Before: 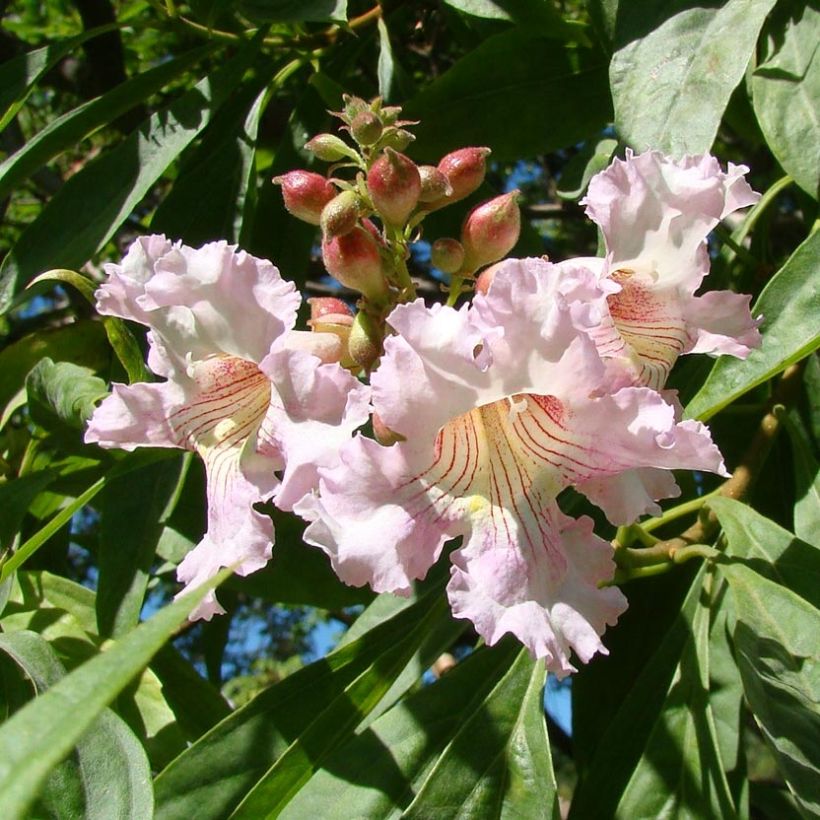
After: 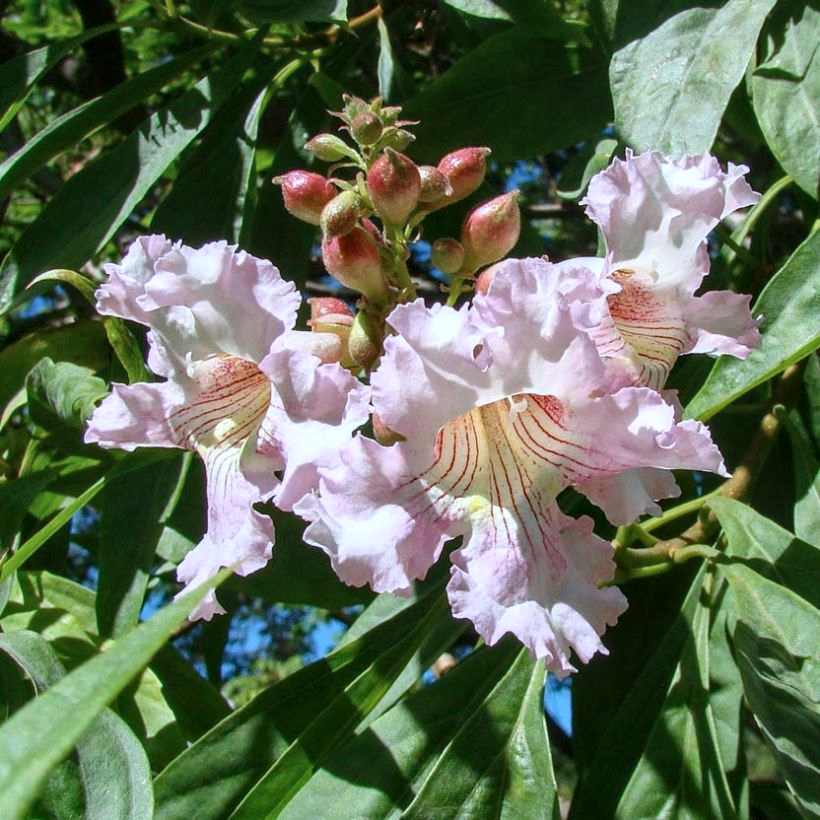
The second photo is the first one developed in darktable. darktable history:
color calibration: x 0.37, y 0.382, temperature 4313.32 K
local contrast: on, module defaults
